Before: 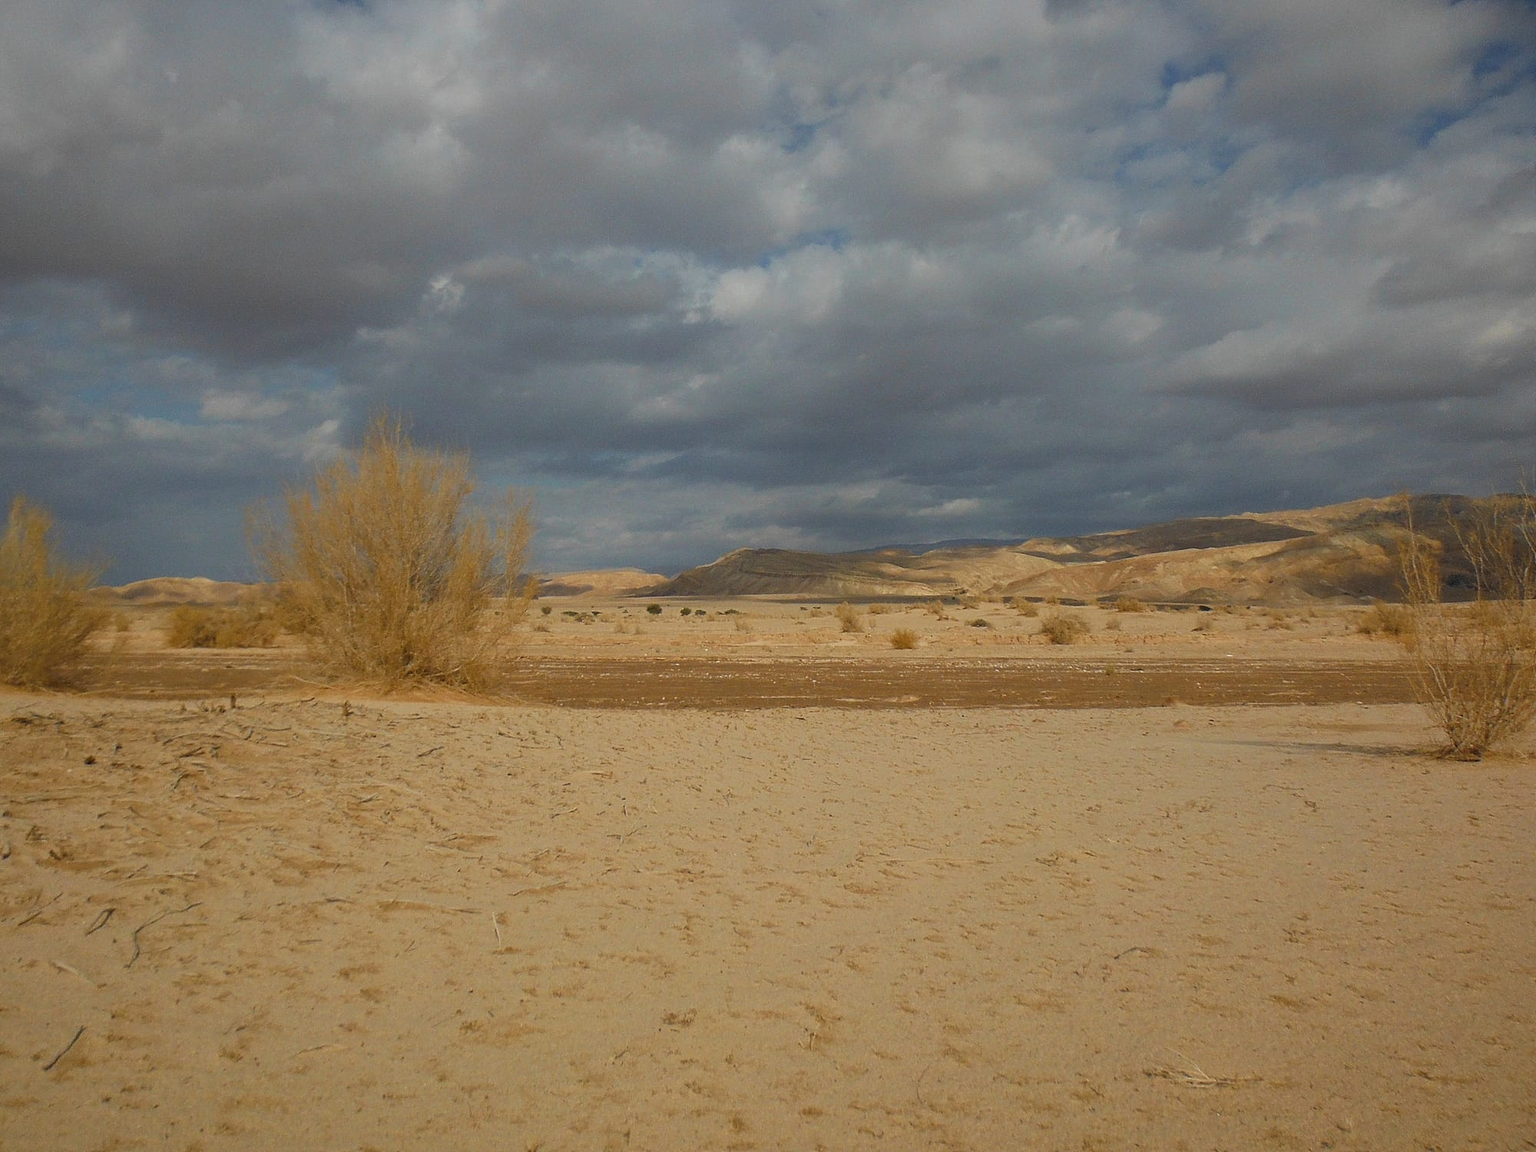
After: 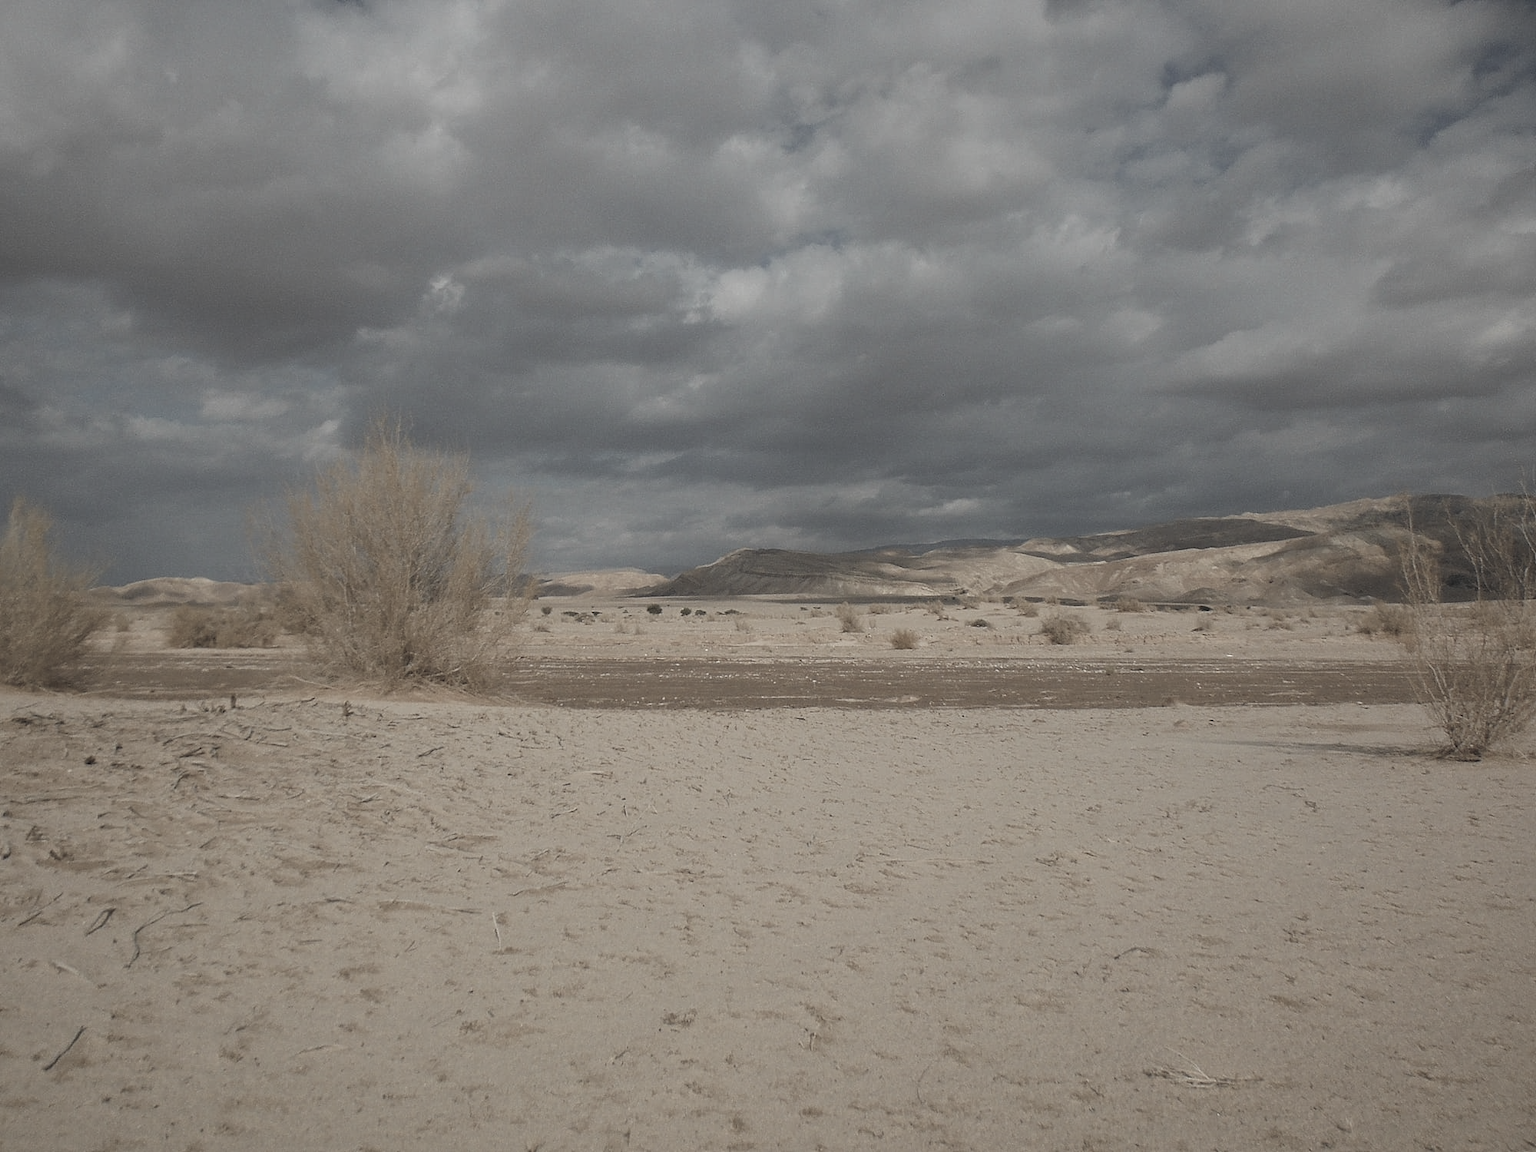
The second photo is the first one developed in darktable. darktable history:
exposure: black level correction -0.005, exposure 0.056 EV, compensate highlight preservation false
color zones: curves: ch1 [(0, 0.153) (0.143, 0.15) (0.286, 0.151) (0.429, 0.152) (0.571, 0.152) (0.714, 0.151) (0.857, 0.151) (1, 0.153)]
